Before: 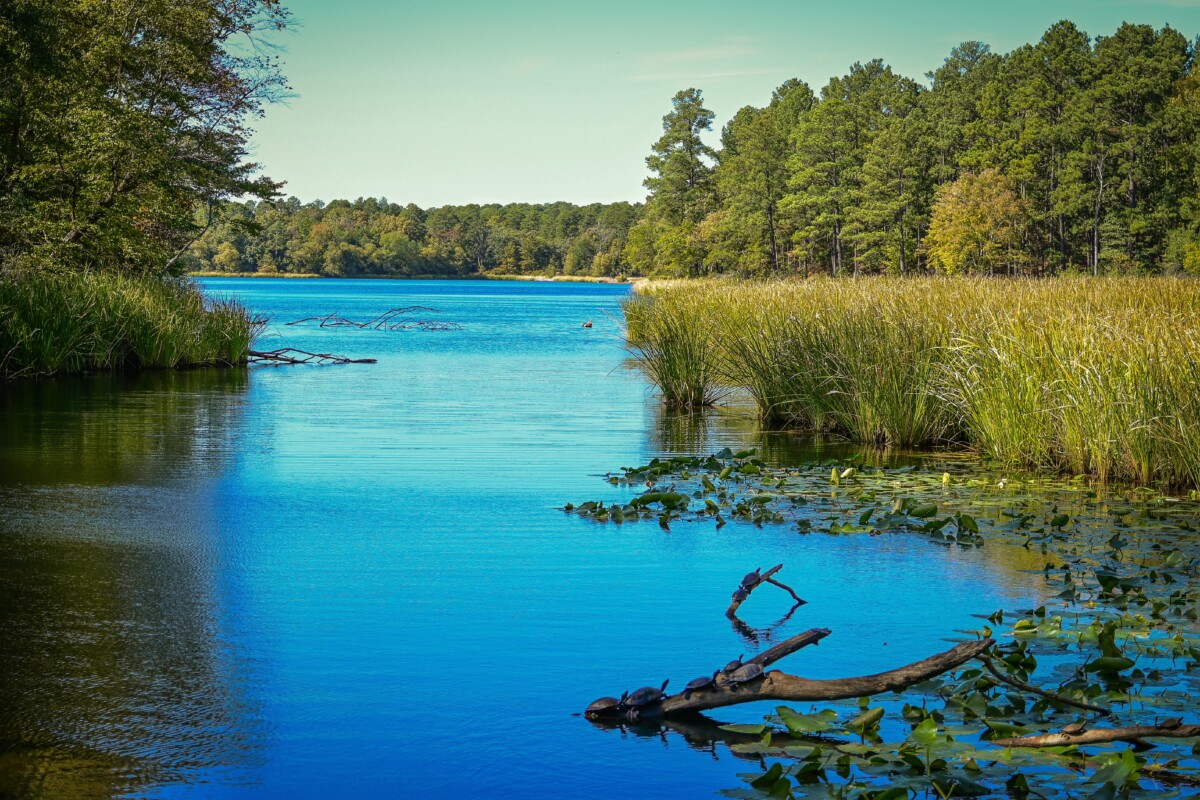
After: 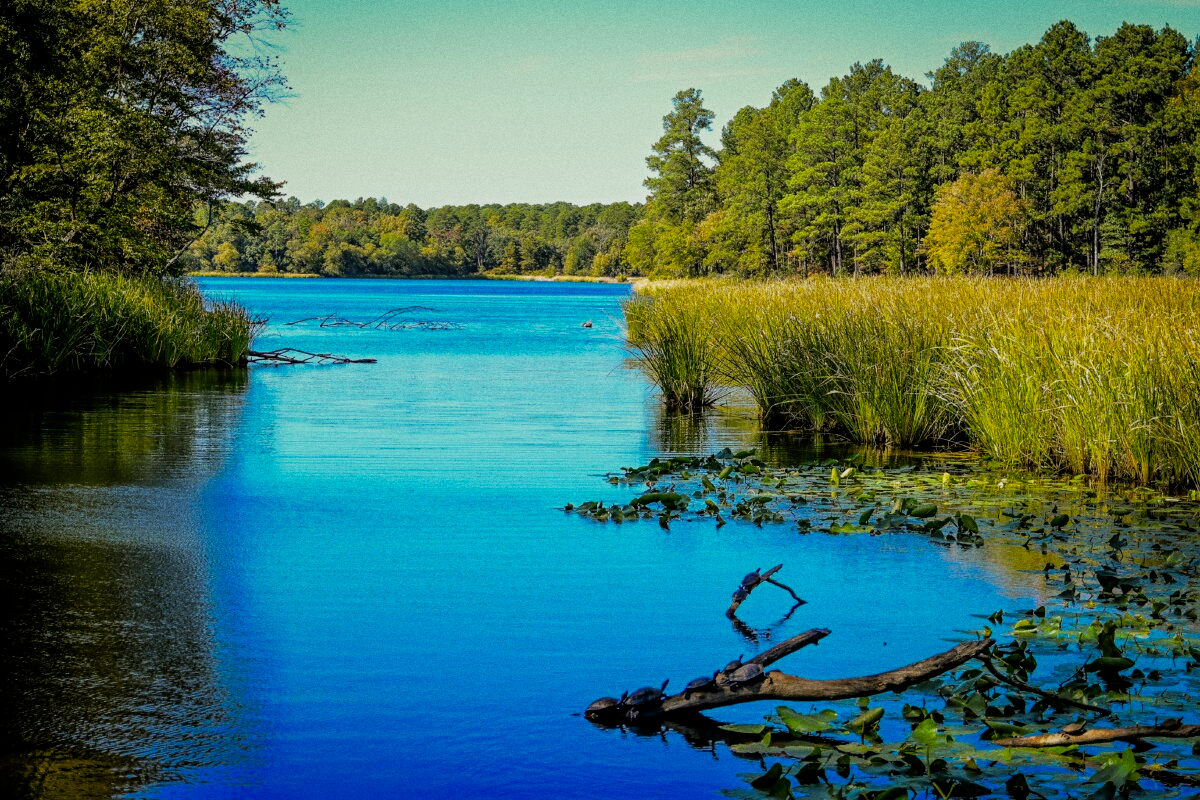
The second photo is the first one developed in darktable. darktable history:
filmic rgb: black relative exposure -7.75 EV, white relative exposure 4.4 EV, threshold 3 EV, target black luminance 0%, hardness 3.76, latitude 50.51%, contrast 1.074, highlights saturation mix 10%, shadows ↔ highlights balance -0.22%, color science v4 (2020), enable highlight reconstruction true
grain: coarseness 0.47 ISO
